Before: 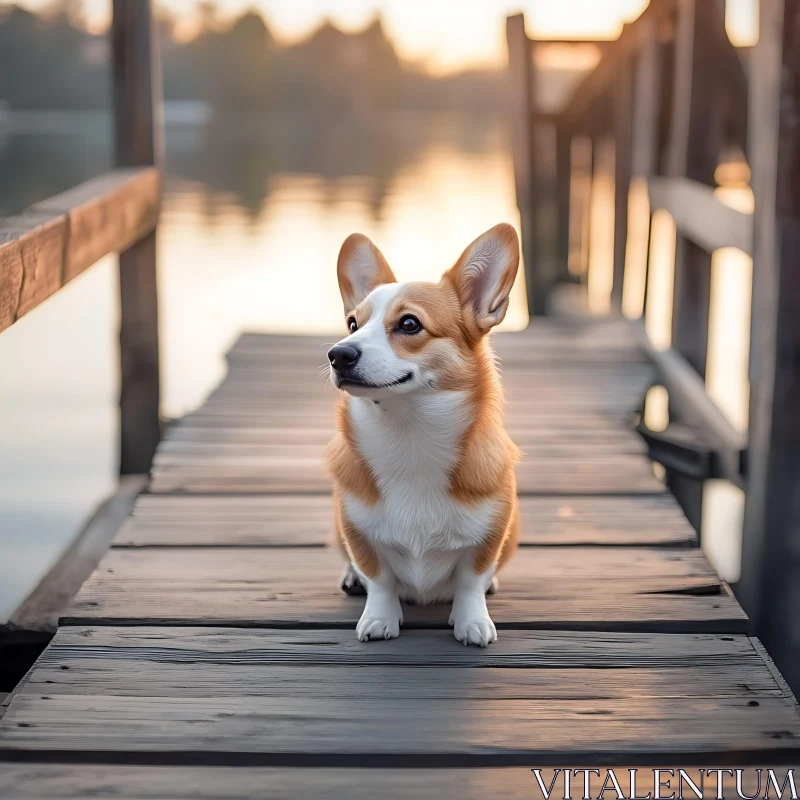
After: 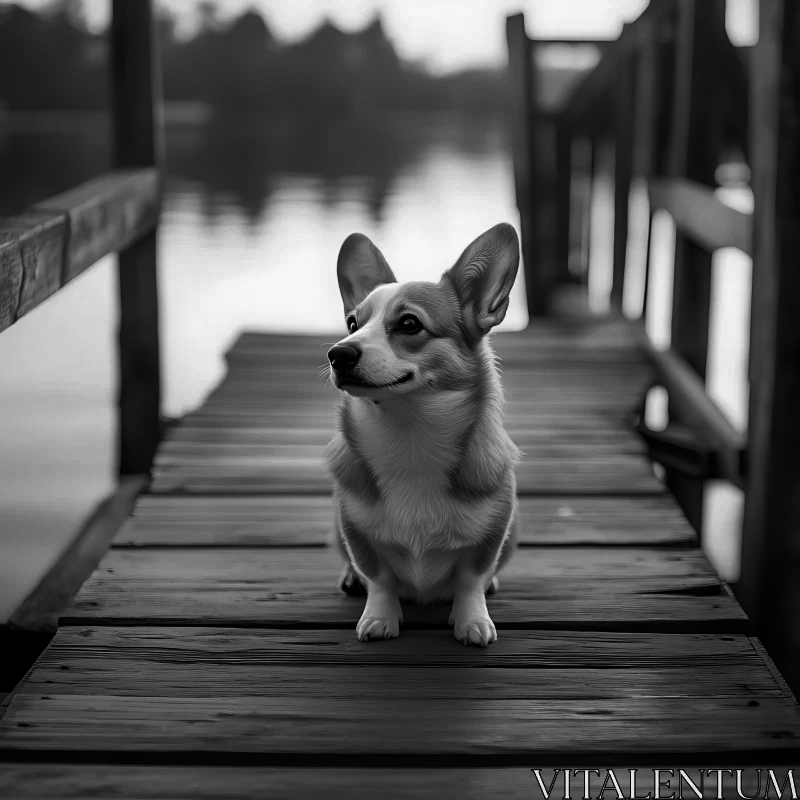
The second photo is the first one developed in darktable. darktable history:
contrast brightness saturation: contrast -0.026, brightness -0.571, saturation -0.987
